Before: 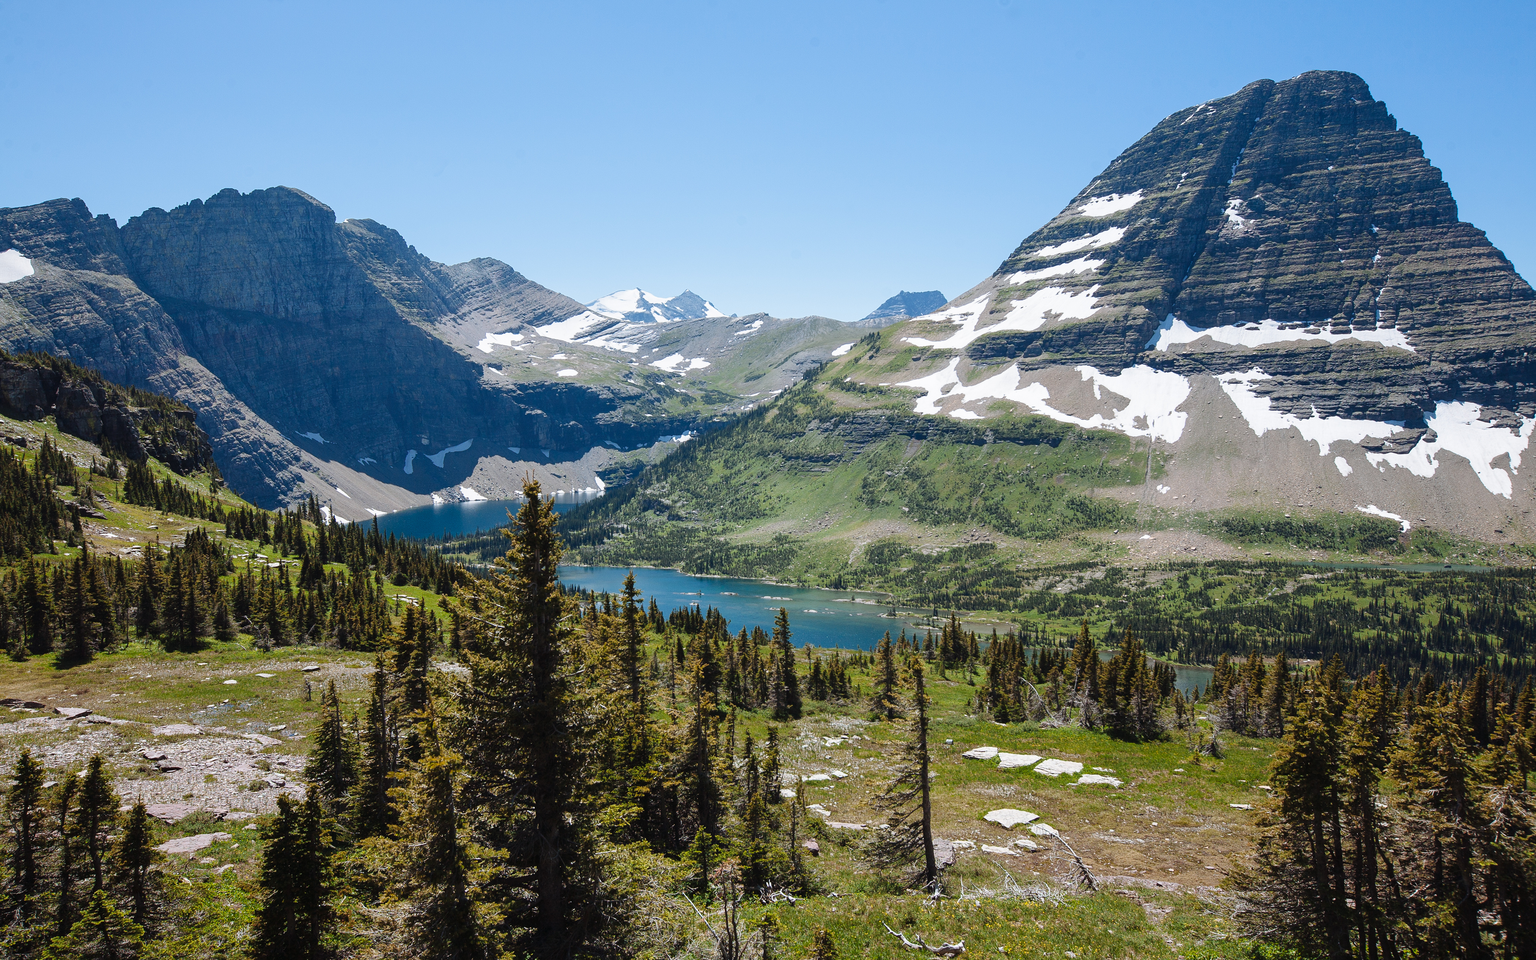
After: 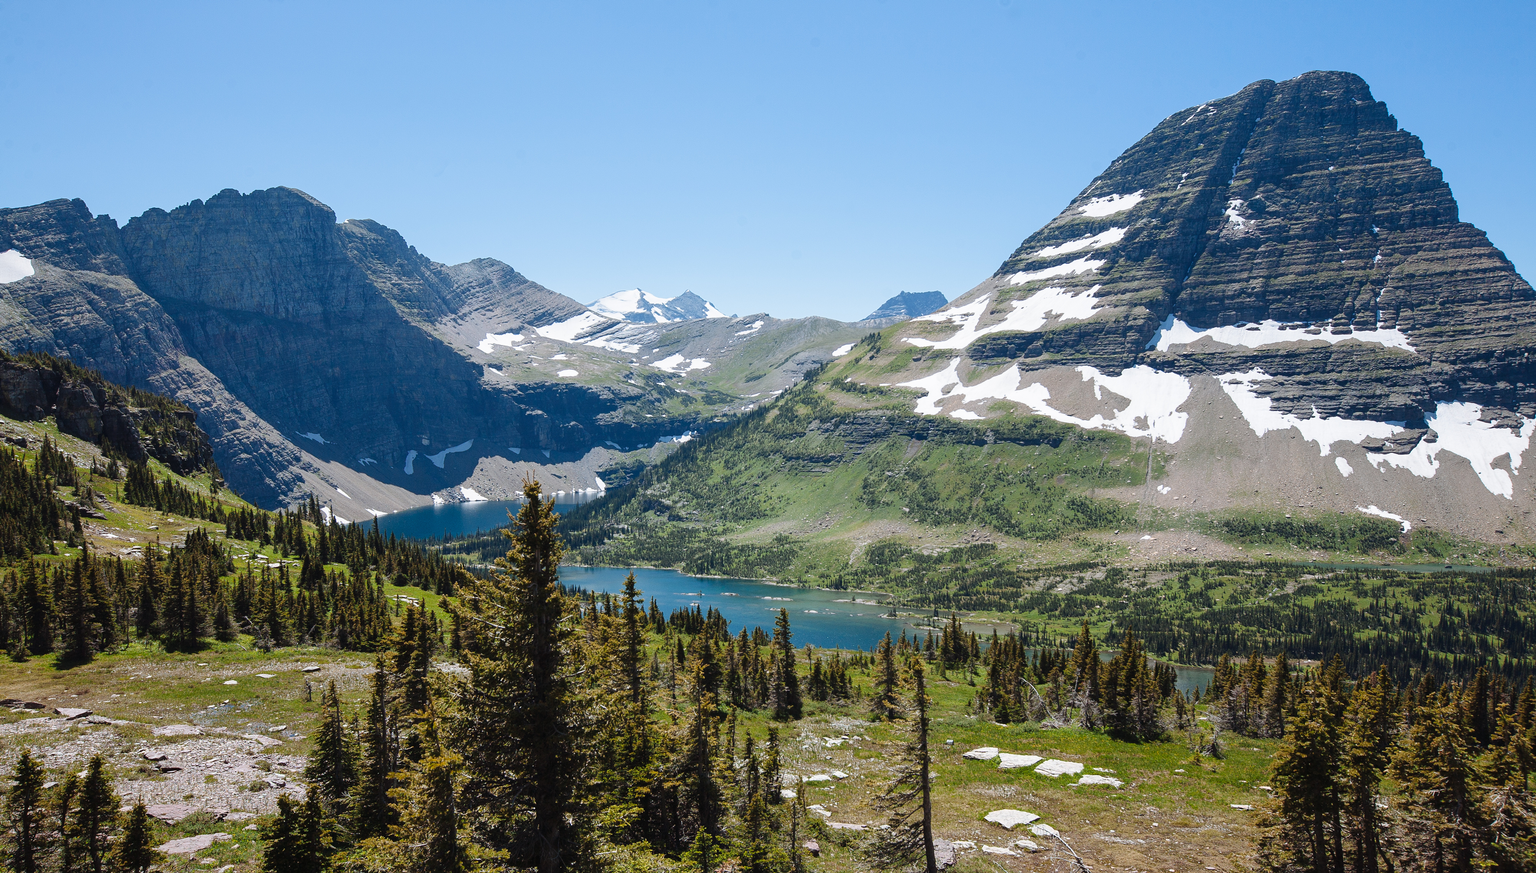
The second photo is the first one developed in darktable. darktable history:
crop: bottom 9.03%
